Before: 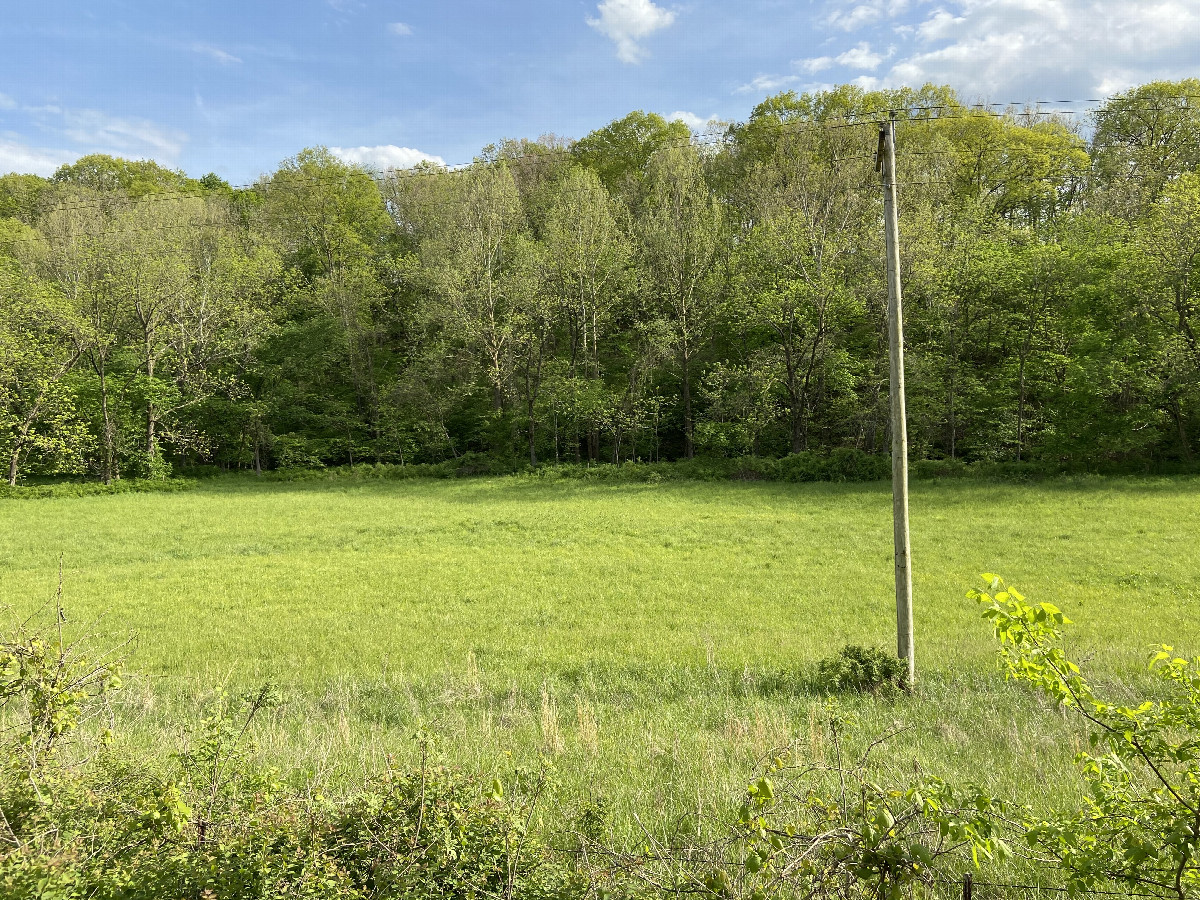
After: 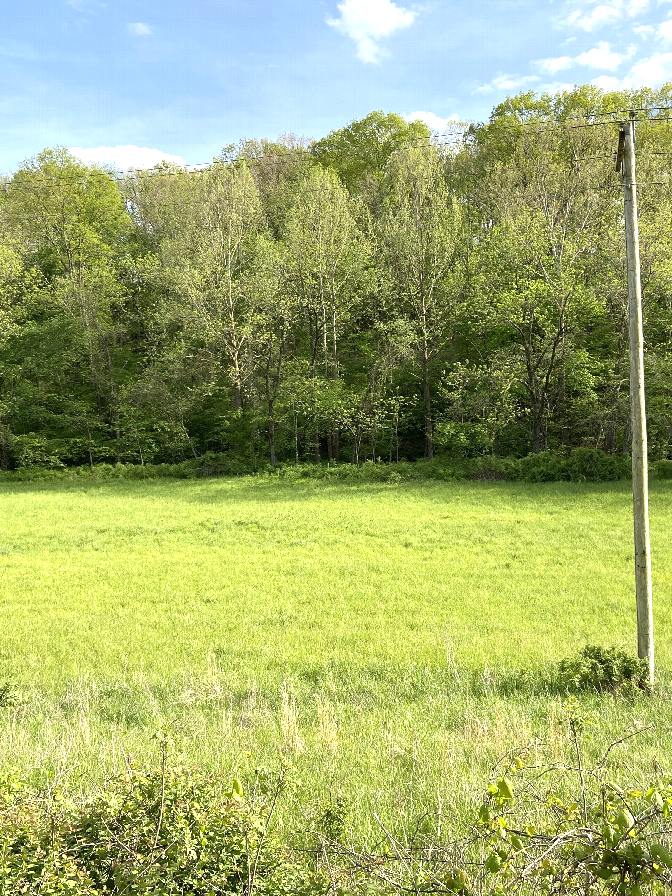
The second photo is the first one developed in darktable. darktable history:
crop: left 21.674%, right 22.086%
exposure: exposure 0.6 EV, compensate highlight preservation false
